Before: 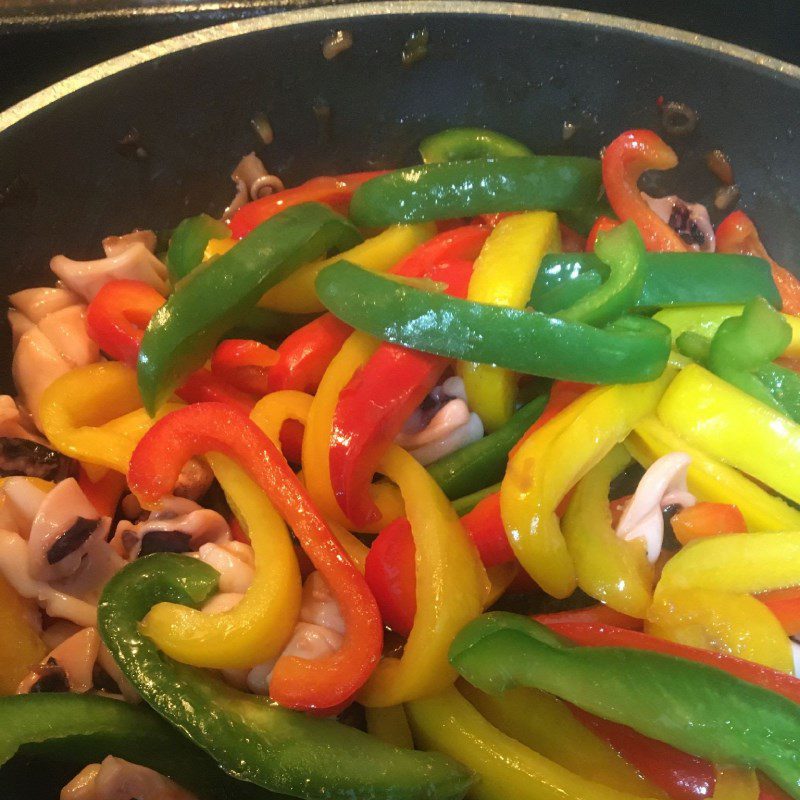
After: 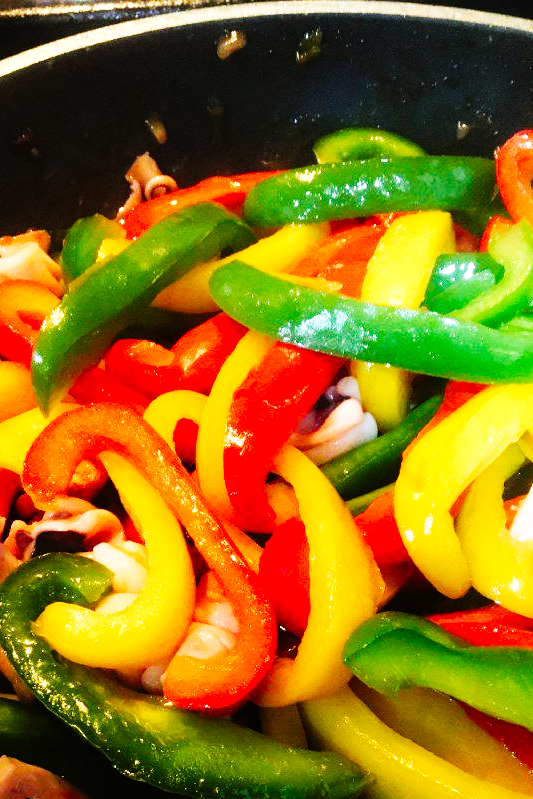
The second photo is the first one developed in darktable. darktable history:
crop and rotate: left 13.463%, right 19.878%
base curve: curves: ch0 [(0, 0) (0.036, 0.025) (0.121, 0.166) (0.206, 0.329) (0.605, 0.79) (1, 1)], preserve colors none
tone curve: curves: ch0 [(0, 0) (0.137, 0.063) (0.255, 0.176) (0.502, 0.502) (0.749, 0.839) (1, 1)], preserve colors none
tone equalizer: -8 EV -0.453 EV, -7 EV -0.375 EV, -6 EV -0.37 EV, -5 EV -0.259 EV, -3 EV 0.244 EV, -2 EV 0.335 EV, -1 EV 0.385 EV, +0 EV 0.433 EV
